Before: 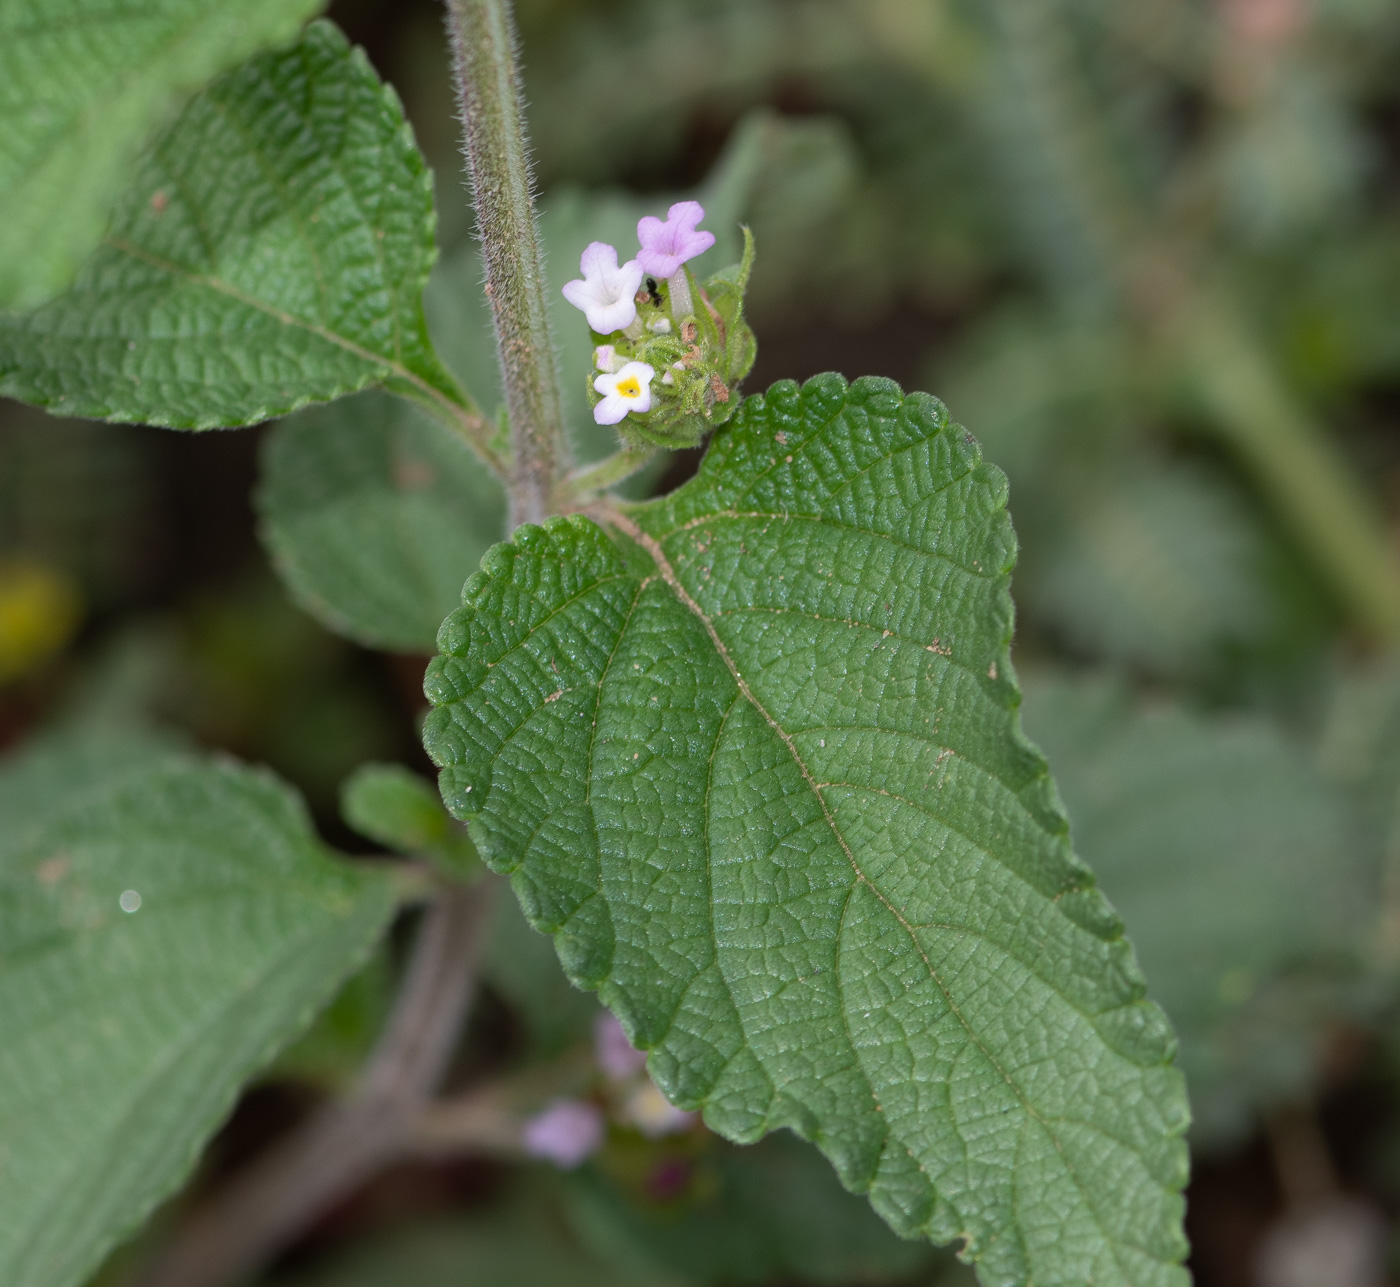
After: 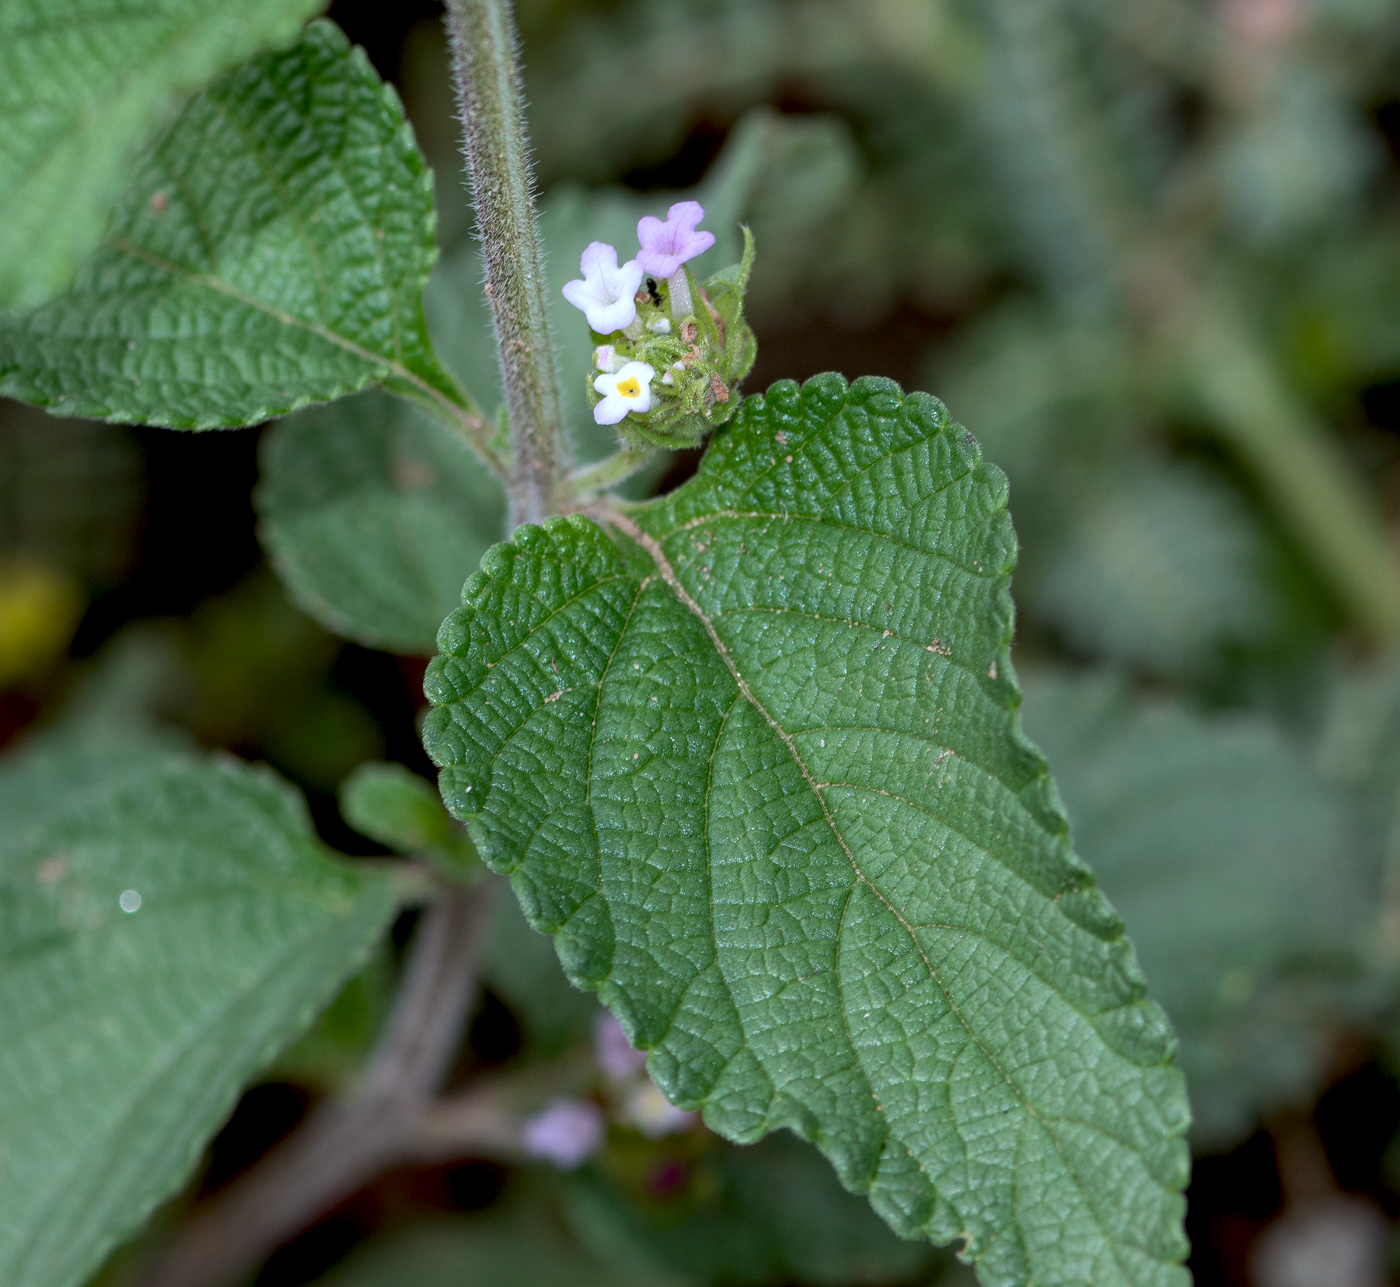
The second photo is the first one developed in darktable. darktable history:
exposure: black level correction 0.009, exposure 0.015 EV, compensate exposure bias true, compensate highlight preservation false
local contrast: on, module defaults
base curve: curves: ch0 [(0, 0) (0.297, 0.298) (1, 1)]
color correction: highlights a* -3.91, highlights b* -10.97
